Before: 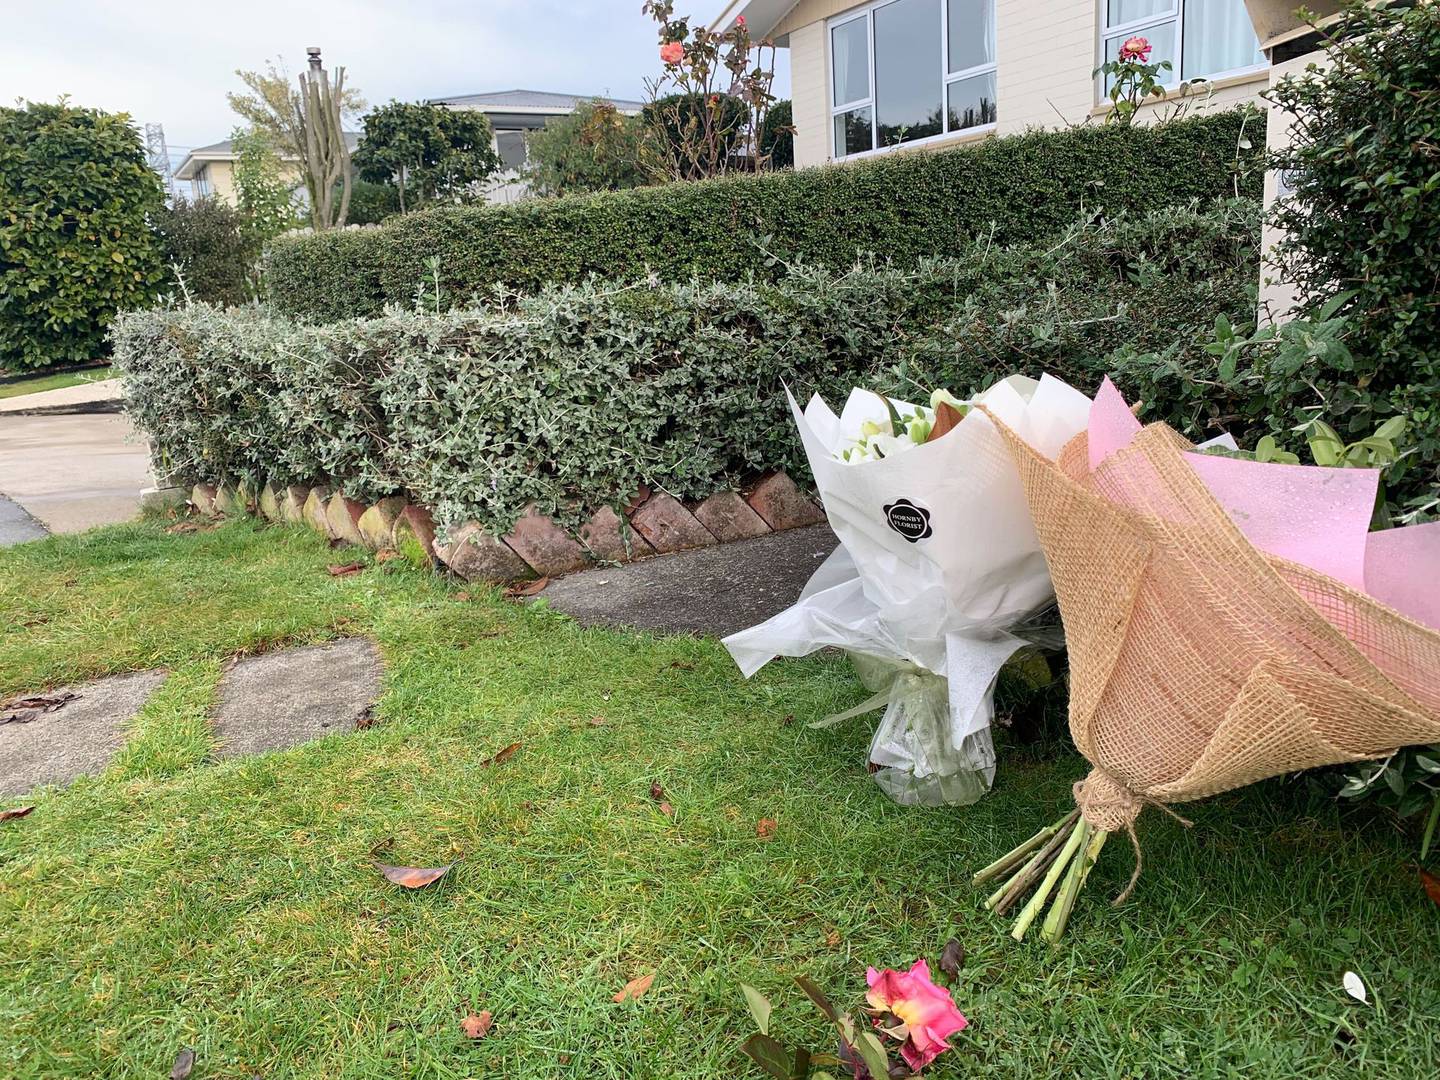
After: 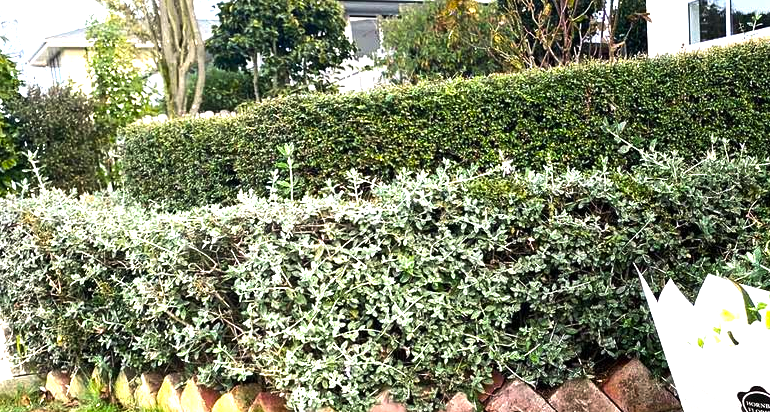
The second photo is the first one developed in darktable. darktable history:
crop: left 10.19%, top 10.537%, right 36.321%, bottom 51.251%
color balance rgb: highlights gain › chroma 0.218%, highlights gain › hue 331.78°, linear chroma grading › global chroma 15.154%, perceptual saturation grading › global saturation 19.621%, perceptual brilliance grading › highlights 46.493%, perceptual brilliance grading › mid-tones 21.604%, perceptual brilliance grading › shadows -6.489%
